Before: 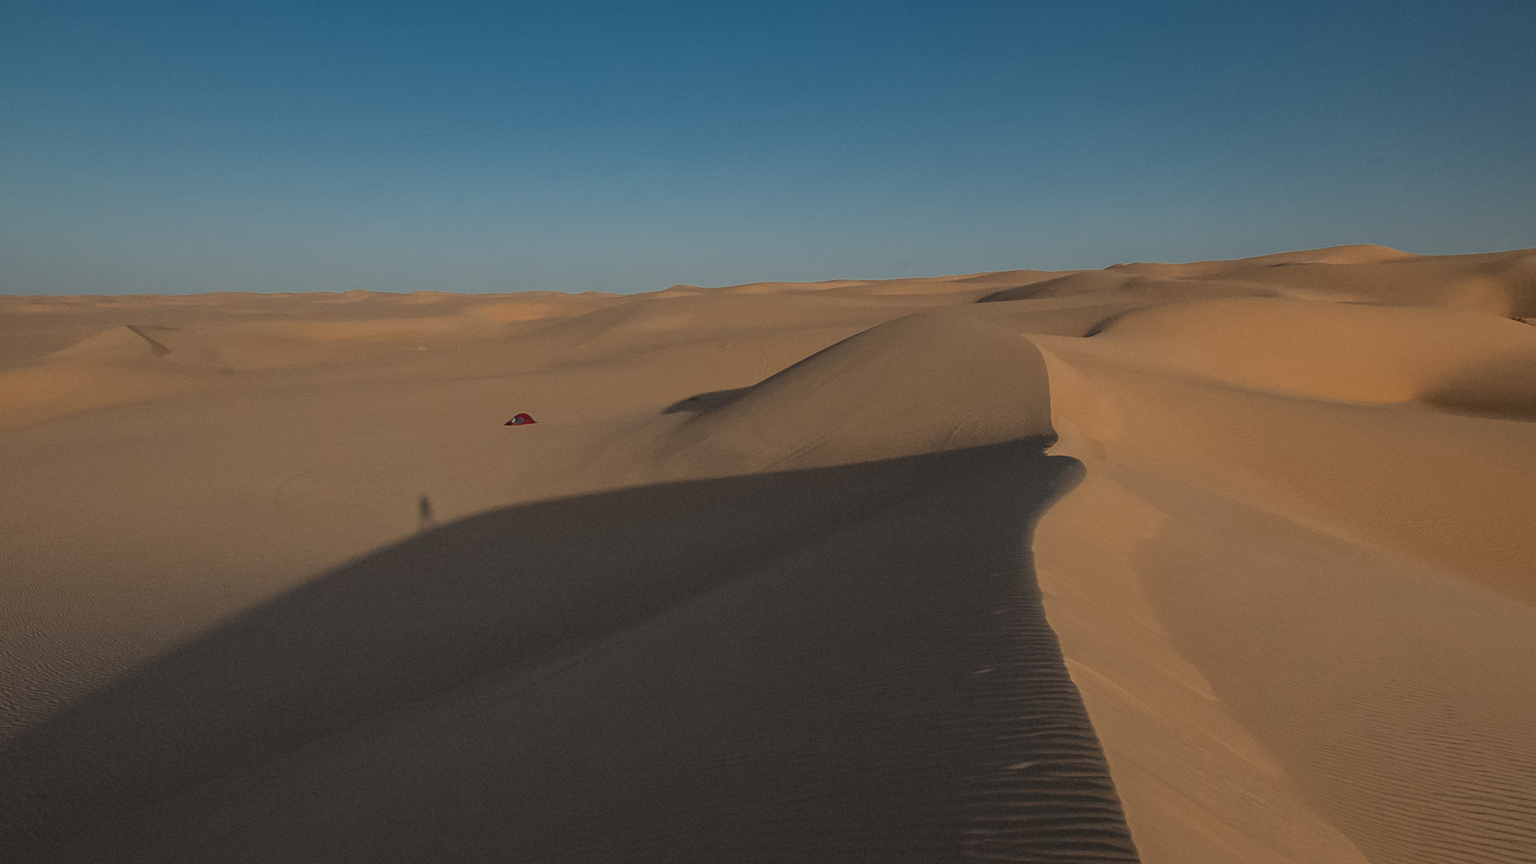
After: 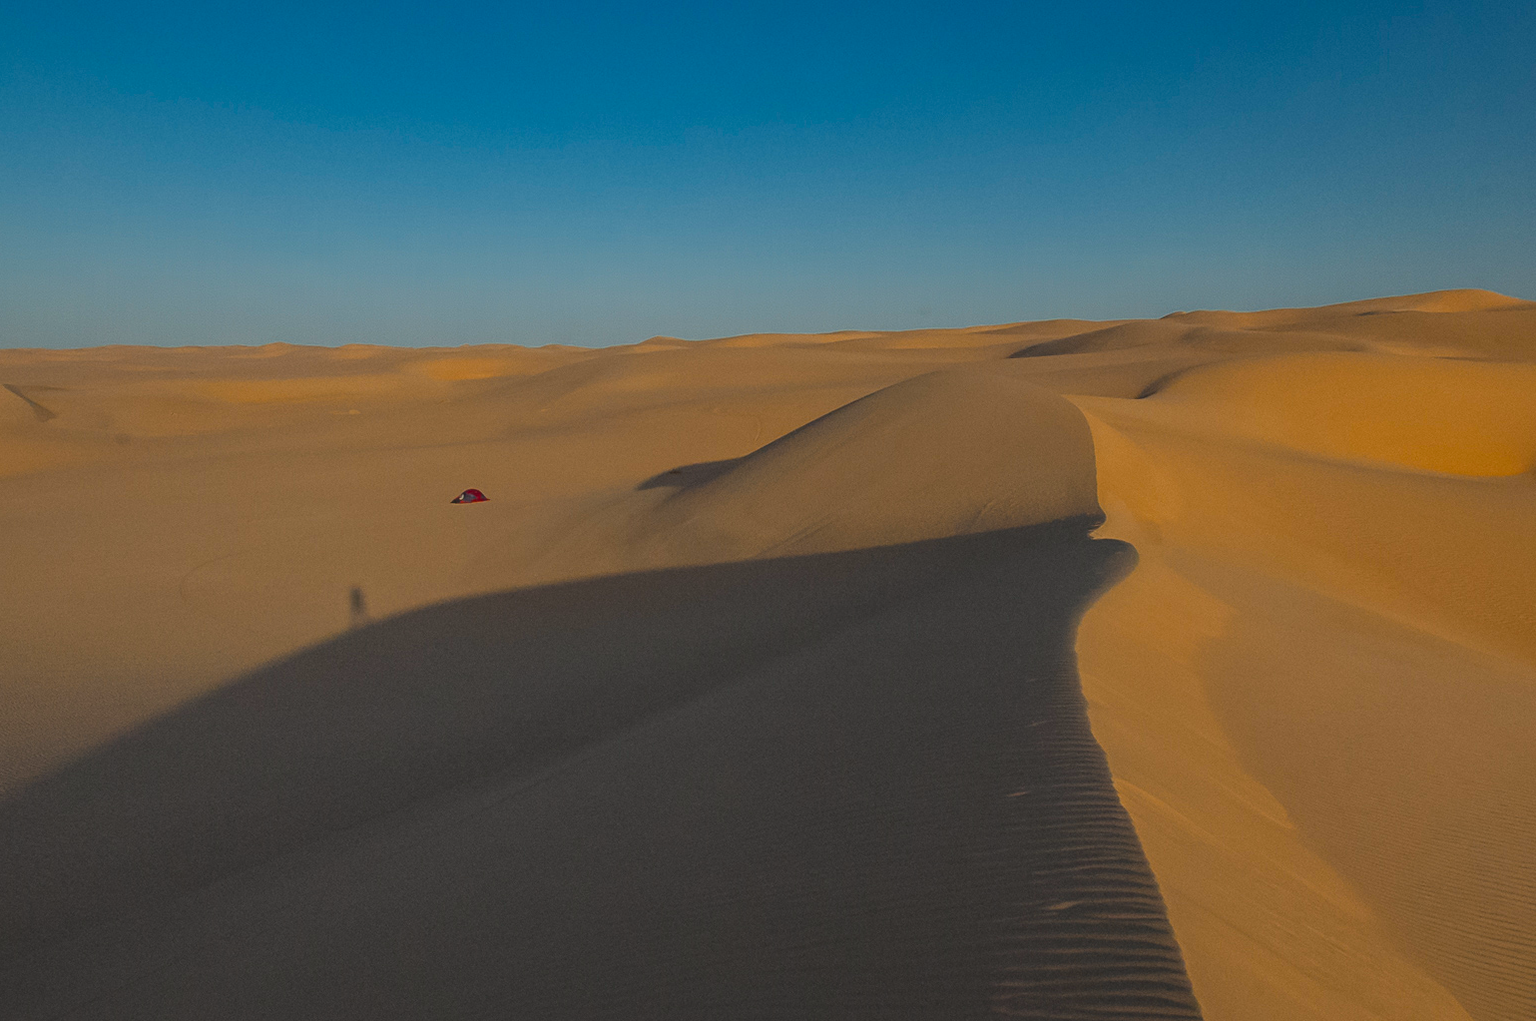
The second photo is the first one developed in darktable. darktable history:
crop: left 8.046%, right 7.377%
color balance rgb: shadows lift › chroma 2.051%, shadows lift › hue 247.3°, global offset › luminance 0.752%, linear chroma grading › global chroma 14.85%, perceptual saturation grading › global saturation 30.902%
